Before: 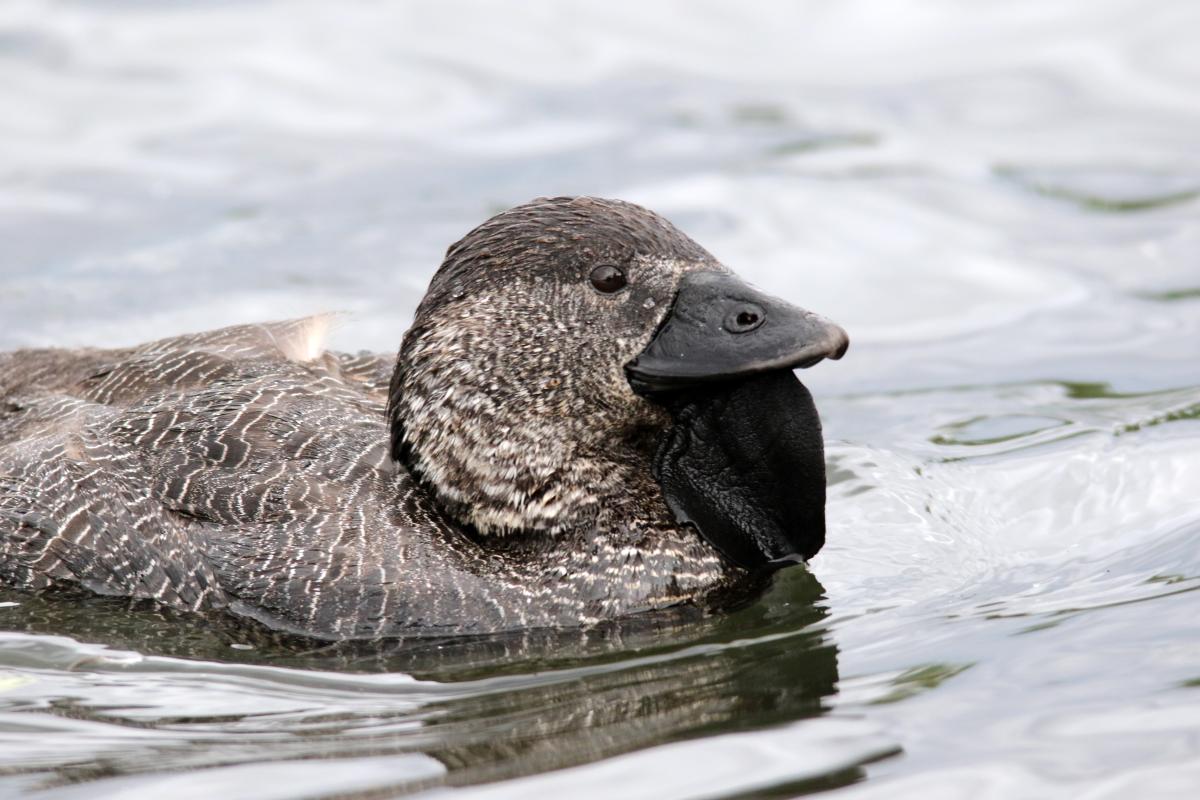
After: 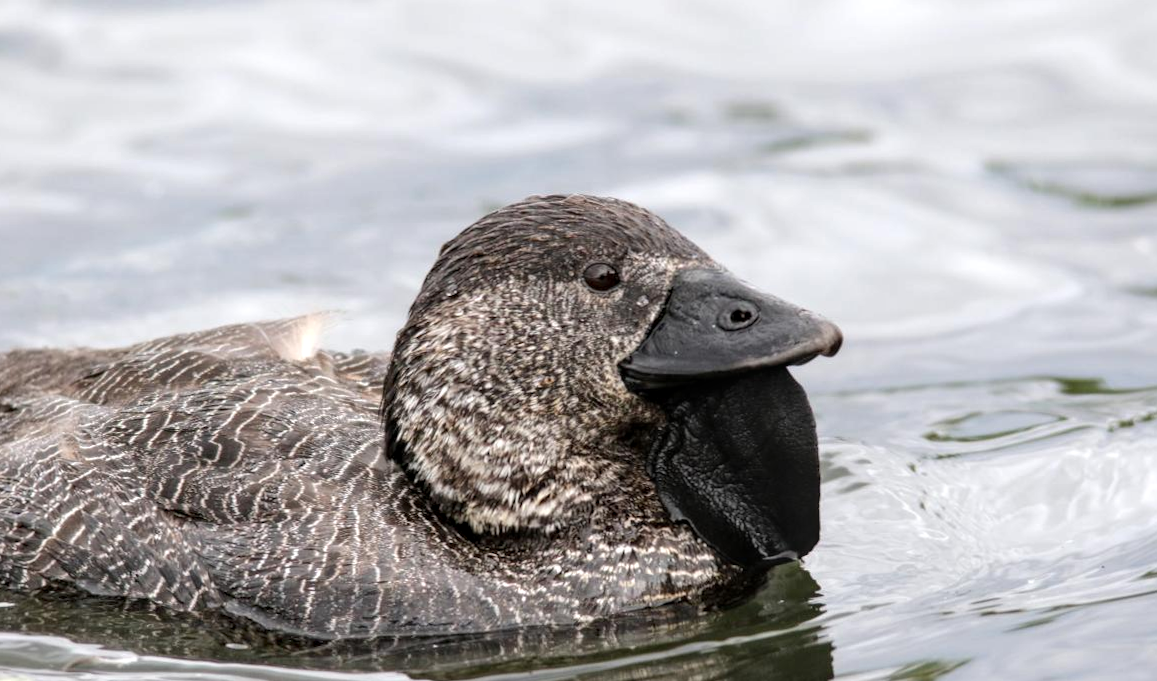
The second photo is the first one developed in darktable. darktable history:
crop and rotate: angle 0.246°, left 0.218%, right 2.673%, bottom 14.307%
local contrast: on, module defaults
